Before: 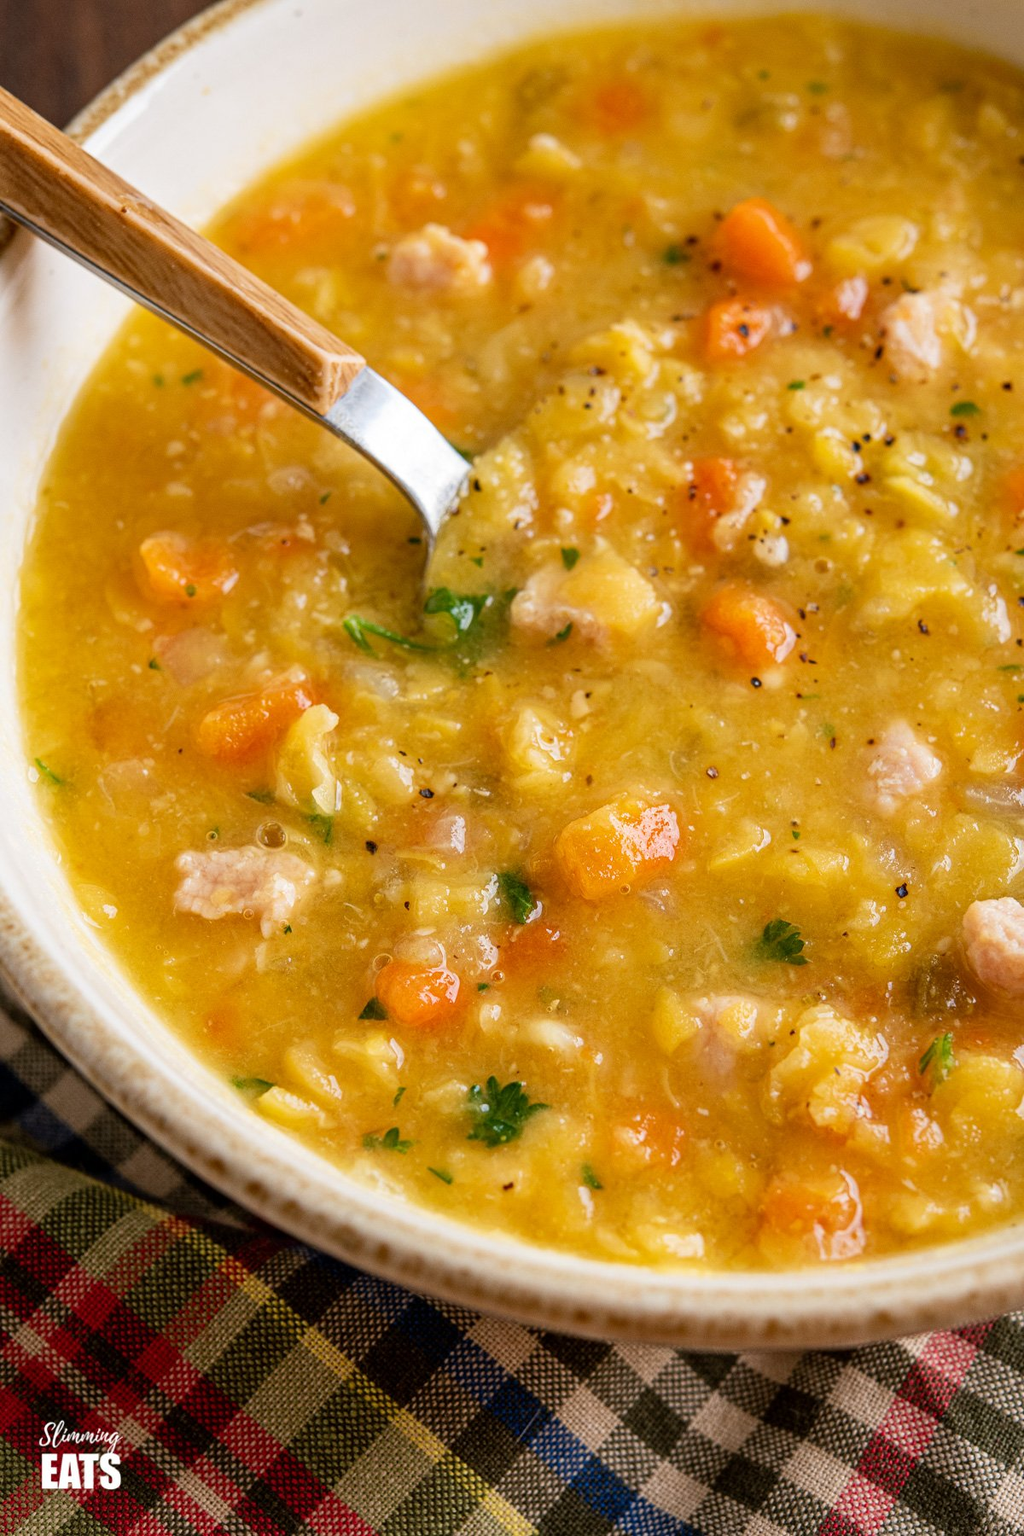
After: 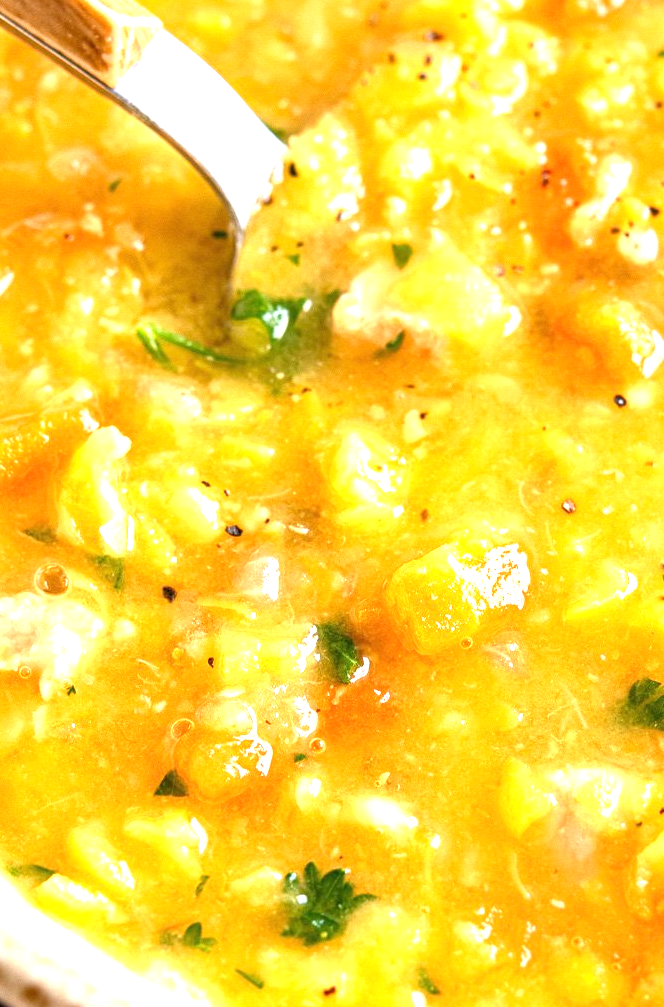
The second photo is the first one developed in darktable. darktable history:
crop and rotate: left 22.216%, top 22.167%, right 22.409%, bottom 21.854%
exposure: black level correction 0, exposure 1.377 EV, compensate highlight preservation false
